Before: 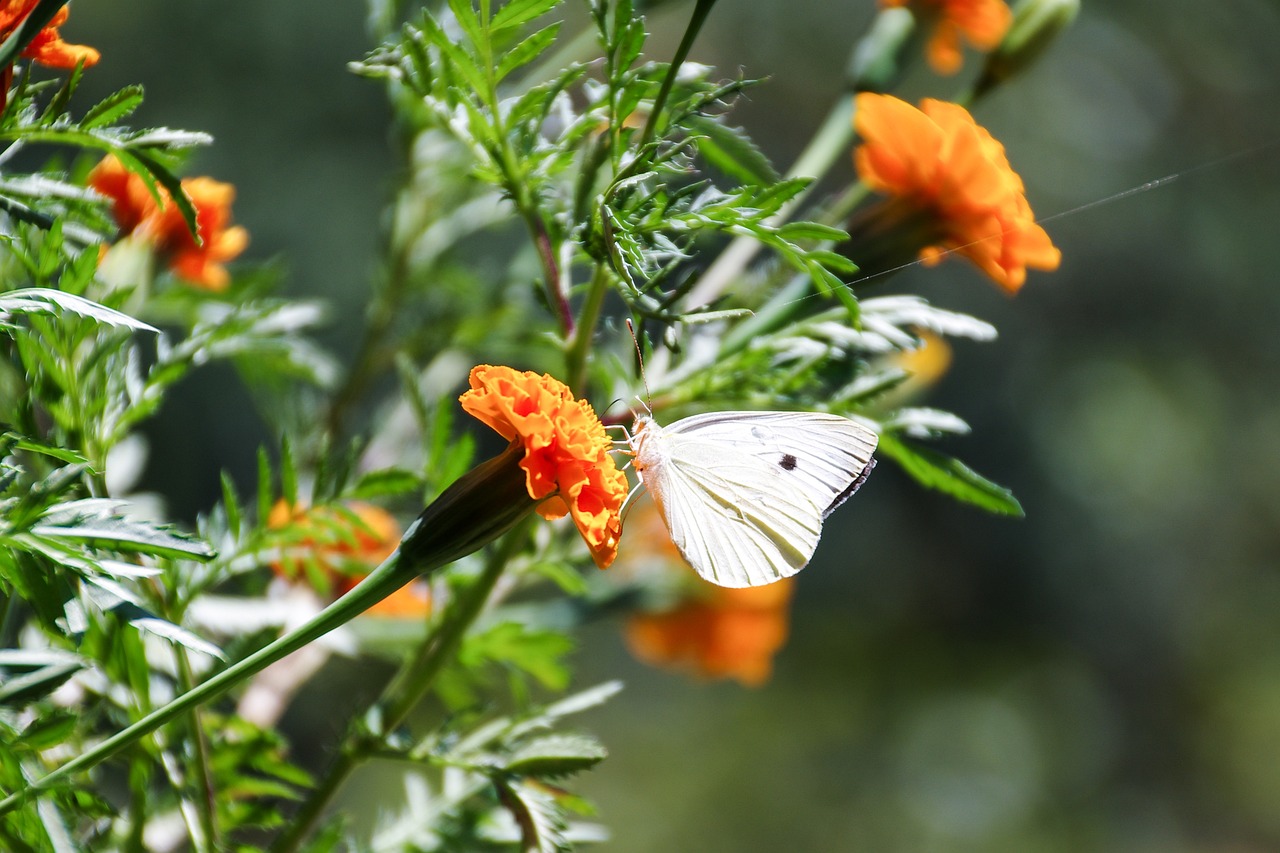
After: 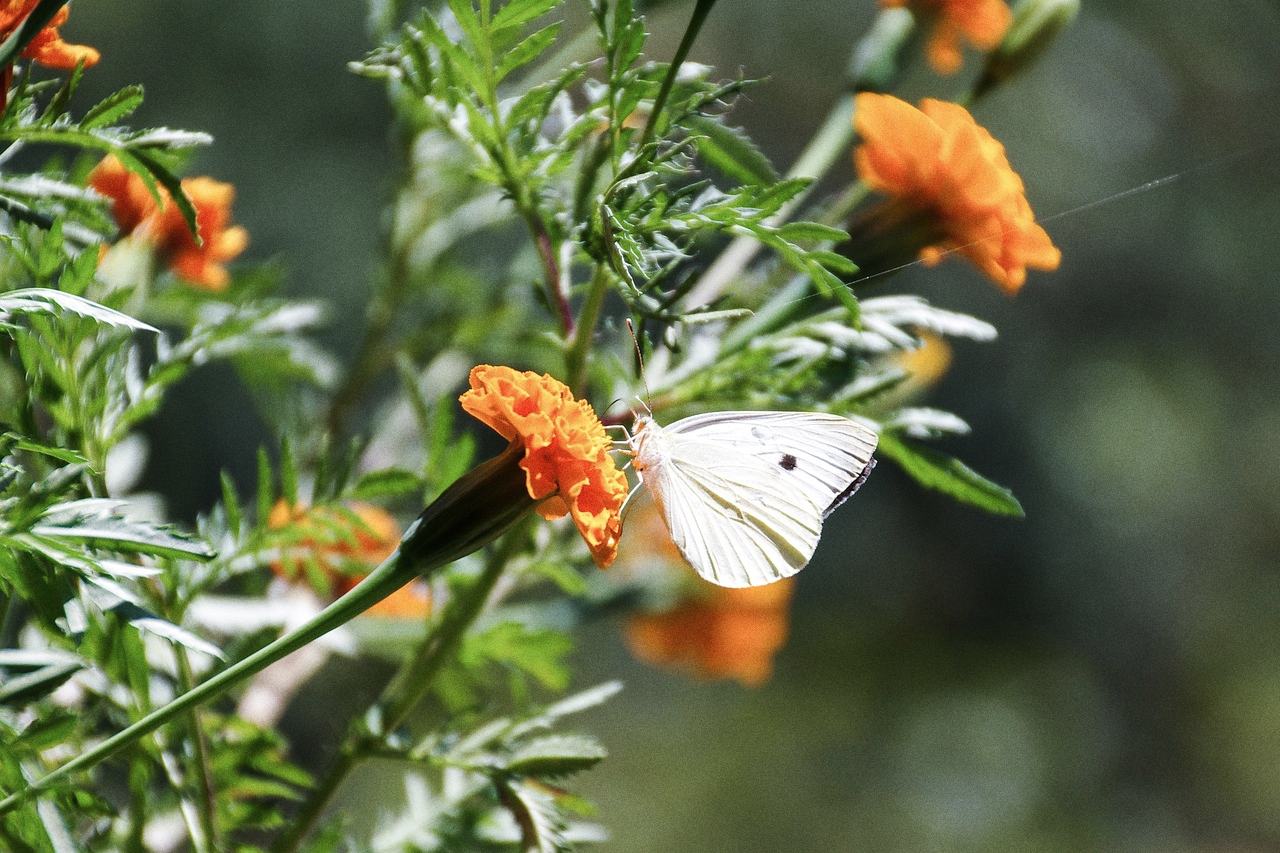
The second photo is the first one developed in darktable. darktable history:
color contrast: green-magenta contrast 0.84, blue-yellow contrast 0.86
grain: coarseness 0.09 ISO
